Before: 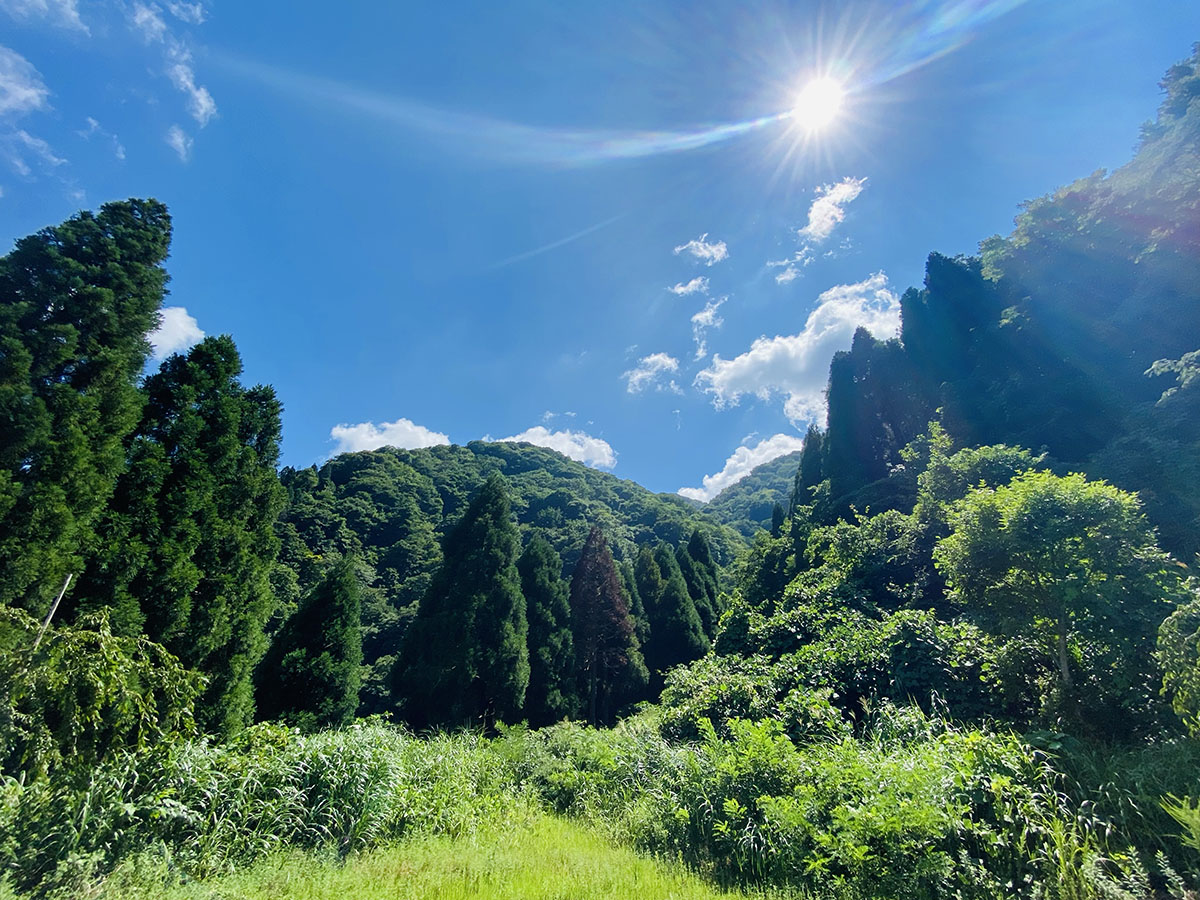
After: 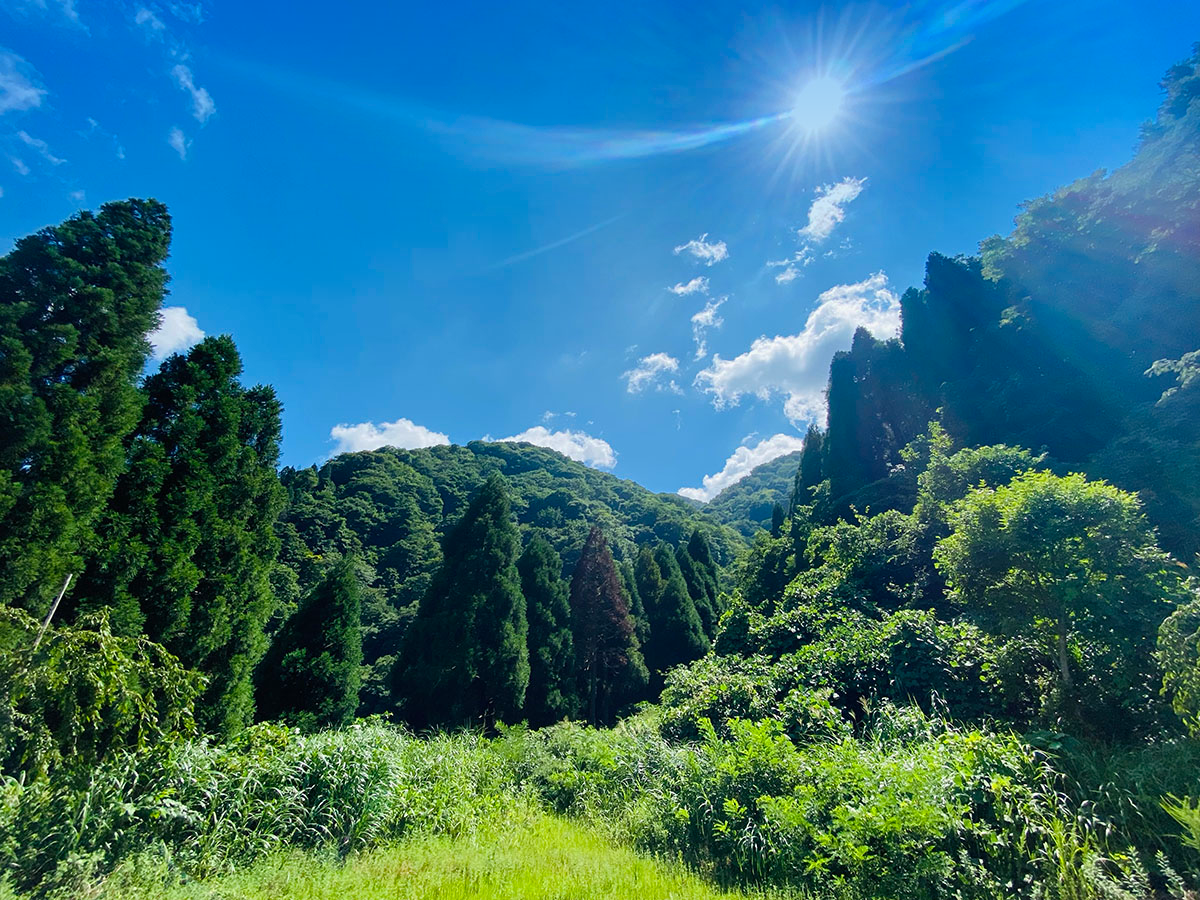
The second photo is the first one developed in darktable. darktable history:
graduated density: density 2.02 EV, hardness 44%, rotation 0.374°, offset 8.21, hue 208.8°, saturation 97%
color balance rgb: perceptual saturation grading › global saturation -1%
